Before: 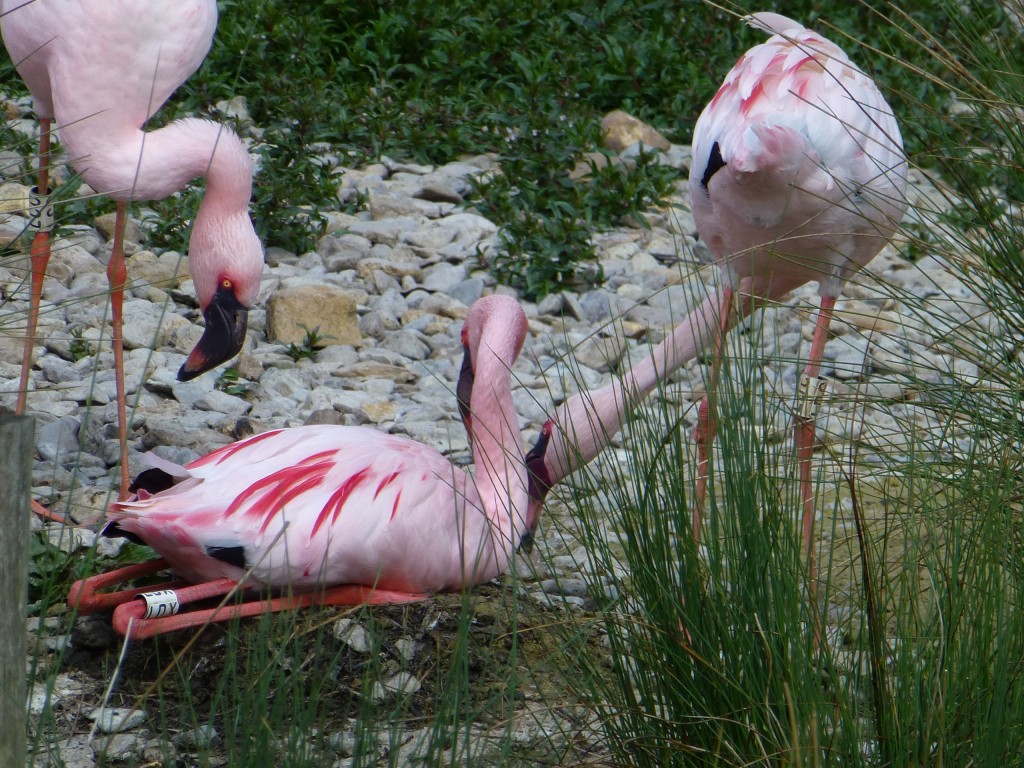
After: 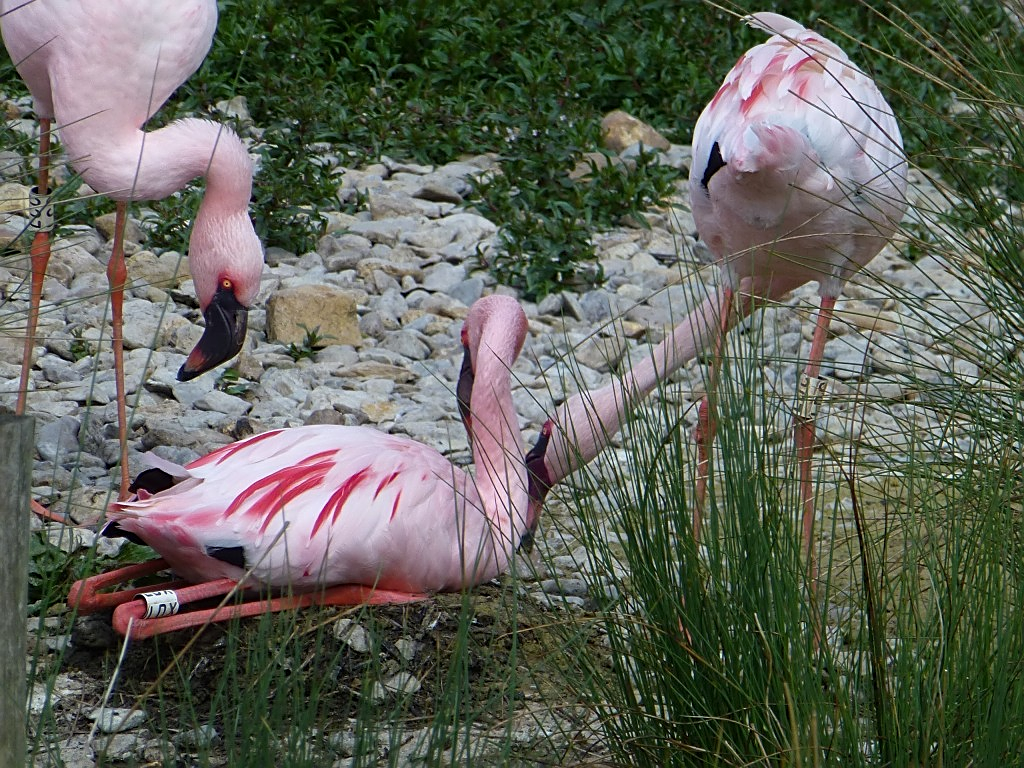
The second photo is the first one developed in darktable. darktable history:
sharpen: amount 0.563
